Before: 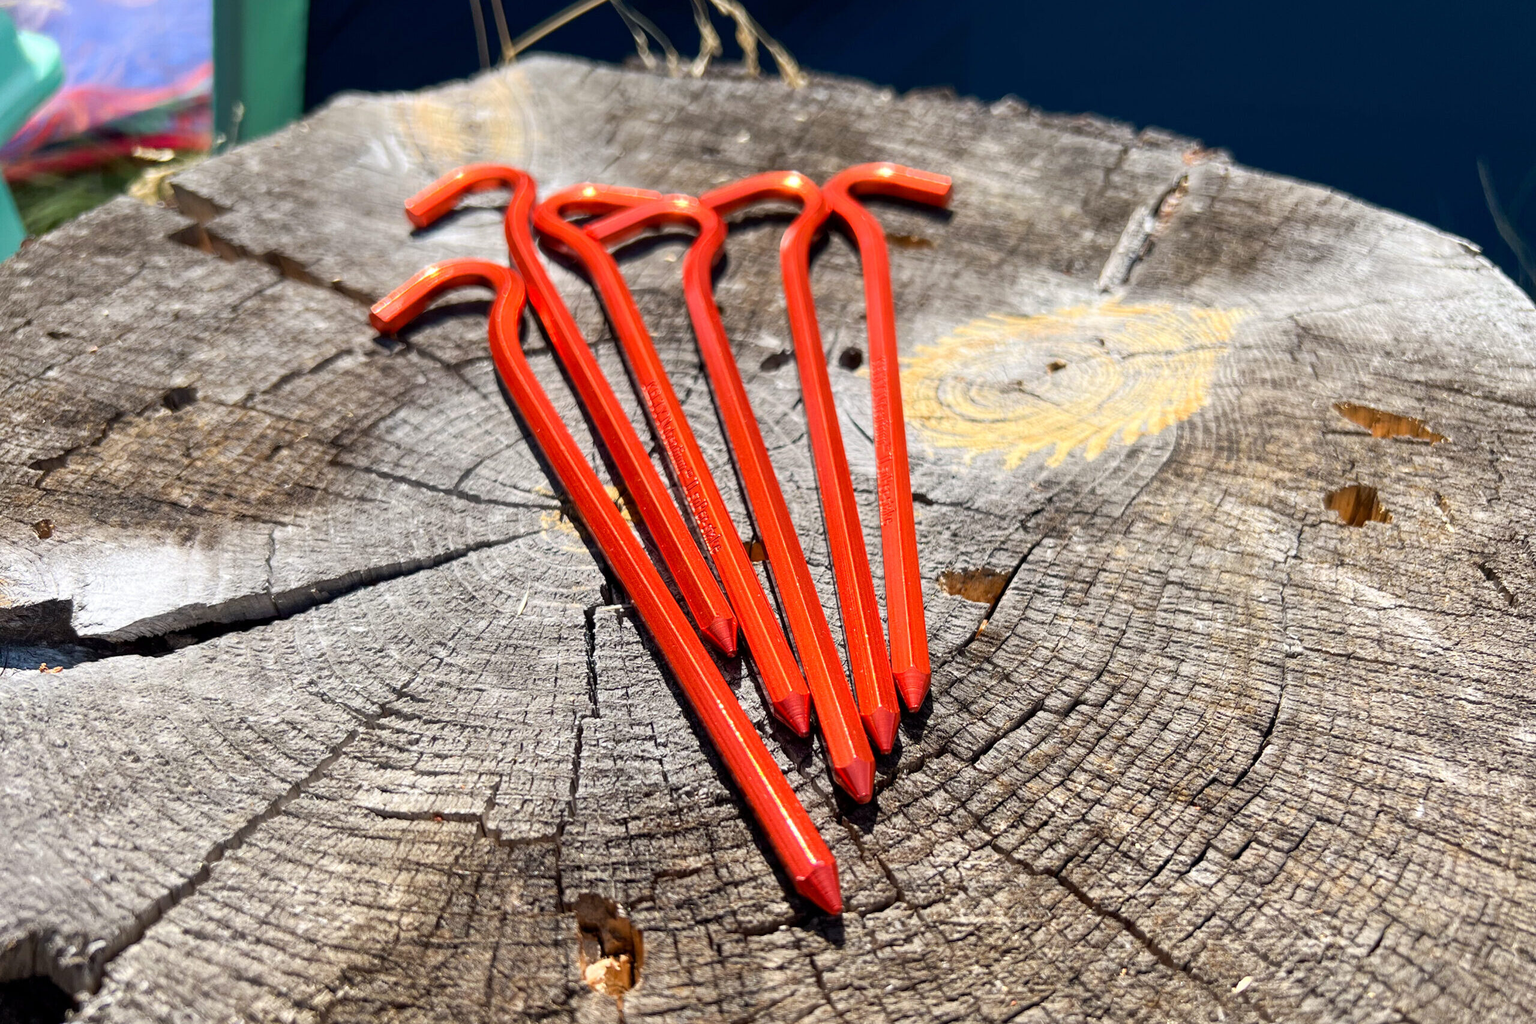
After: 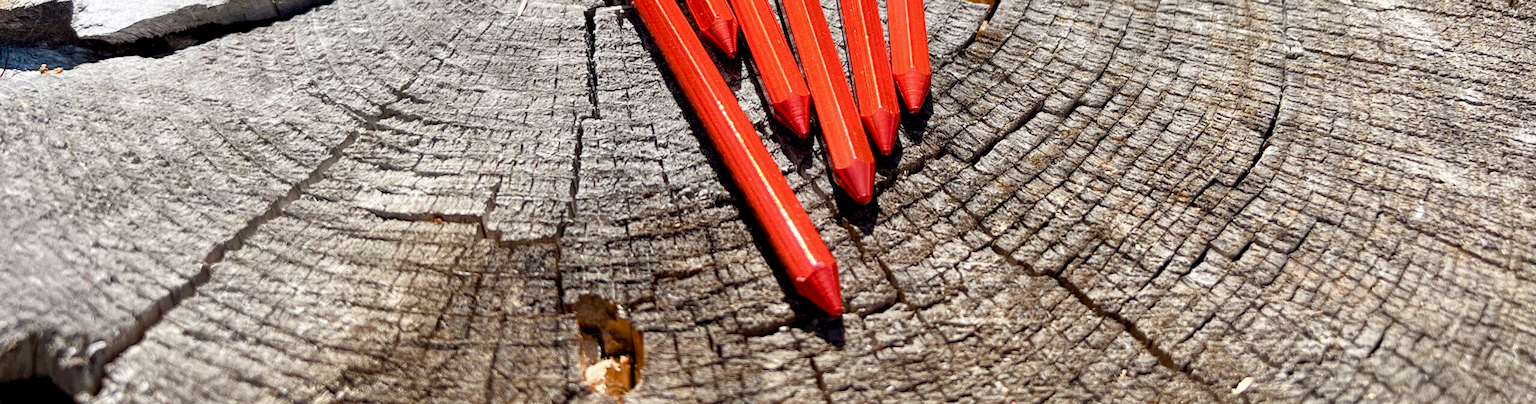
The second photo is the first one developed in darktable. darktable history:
color balance rgb: global offset › luminance -0.262%, perceptual saturation grading › global saturation 20%, perceptual saturation grading › highlights -49.344%, perceptual saturation grading › shadows 24.001%
crop and rotate: top 58.547%, bottom 1.942%
